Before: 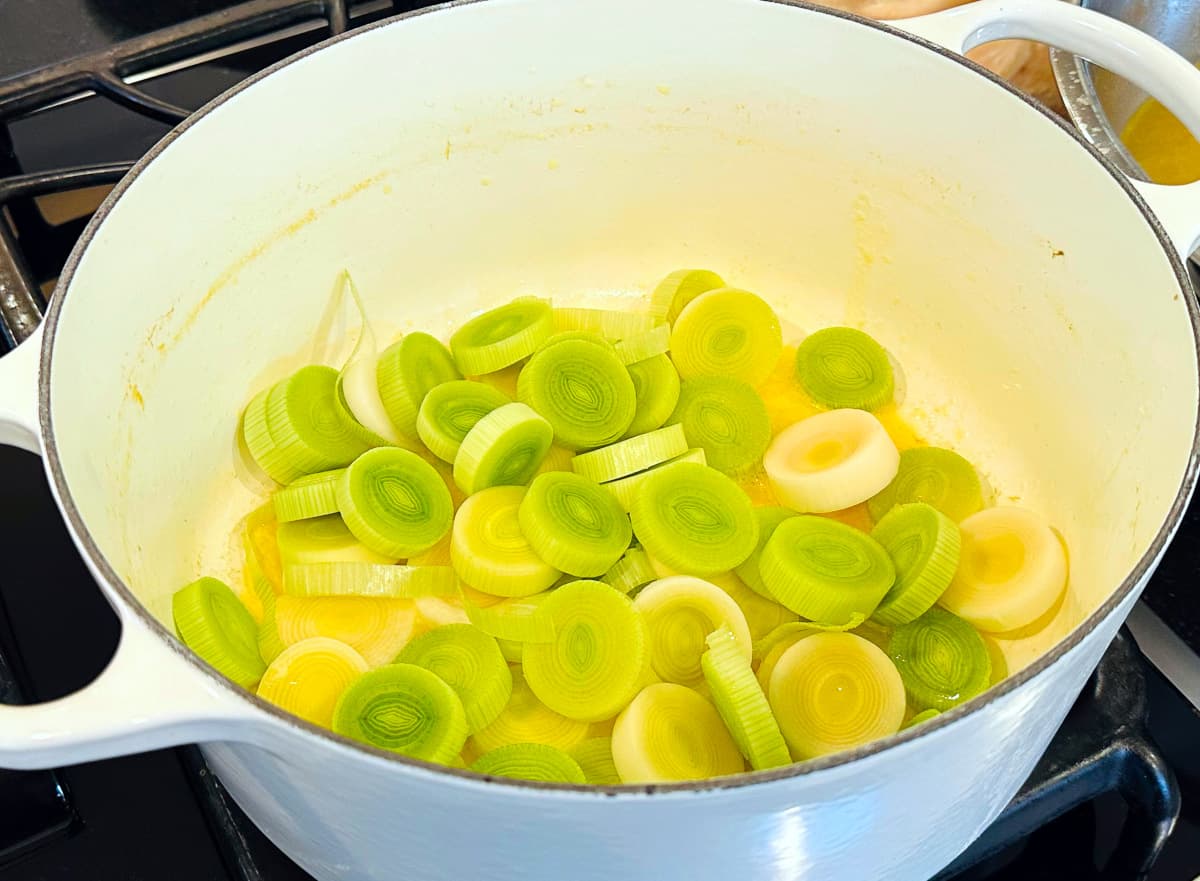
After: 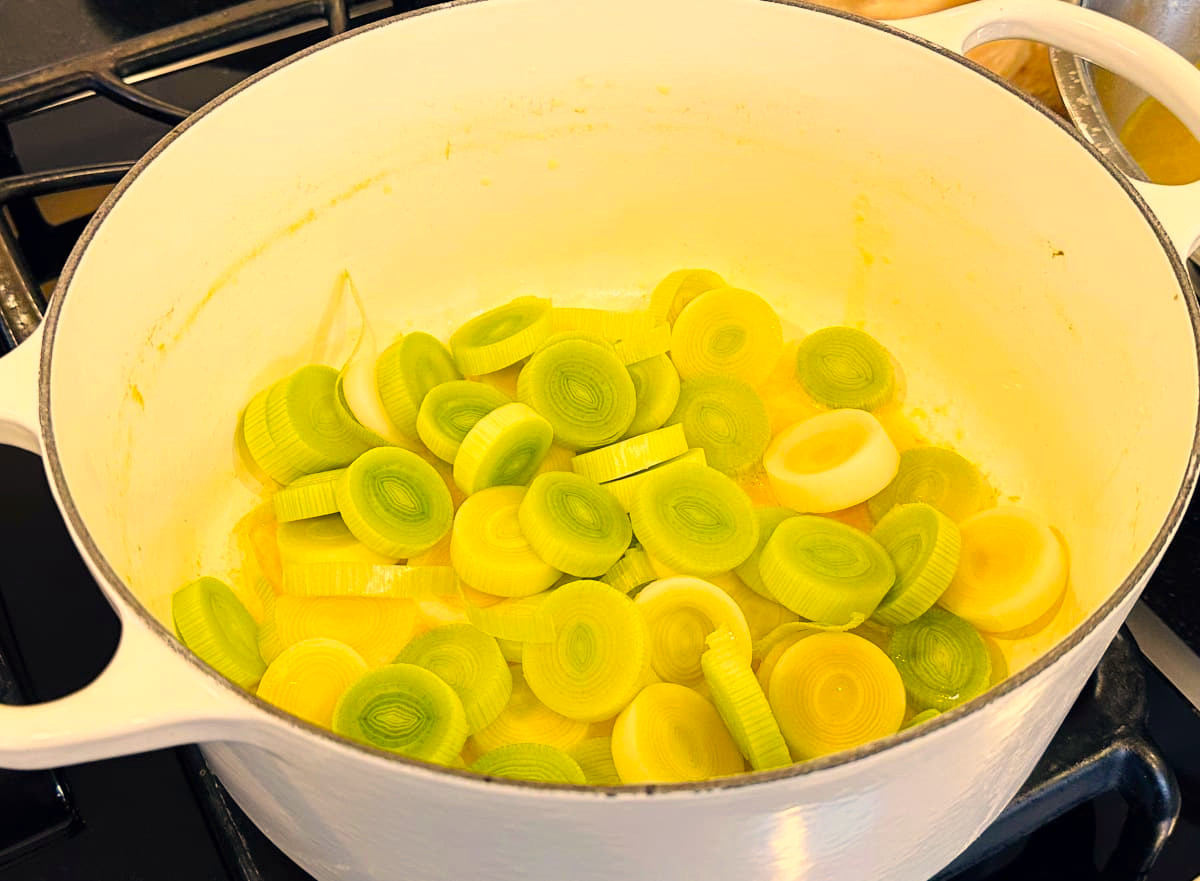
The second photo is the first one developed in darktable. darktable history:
color correction: highlights a* 14.78, highlights b* 31.75
